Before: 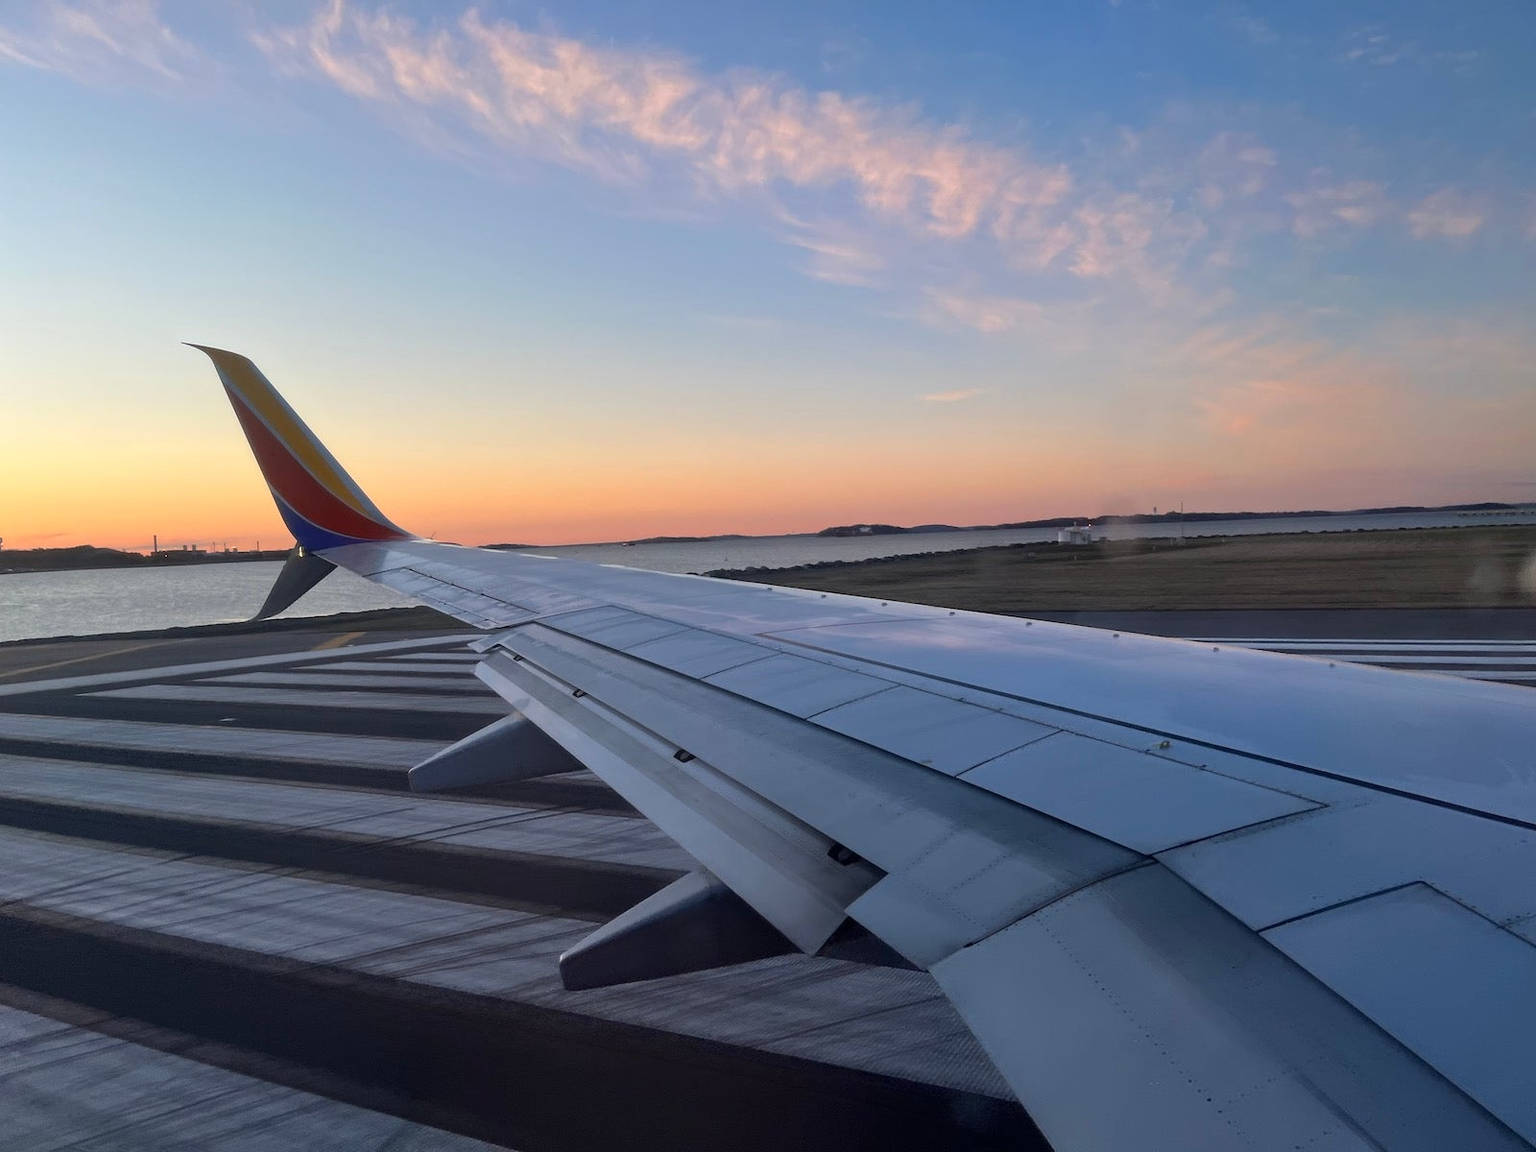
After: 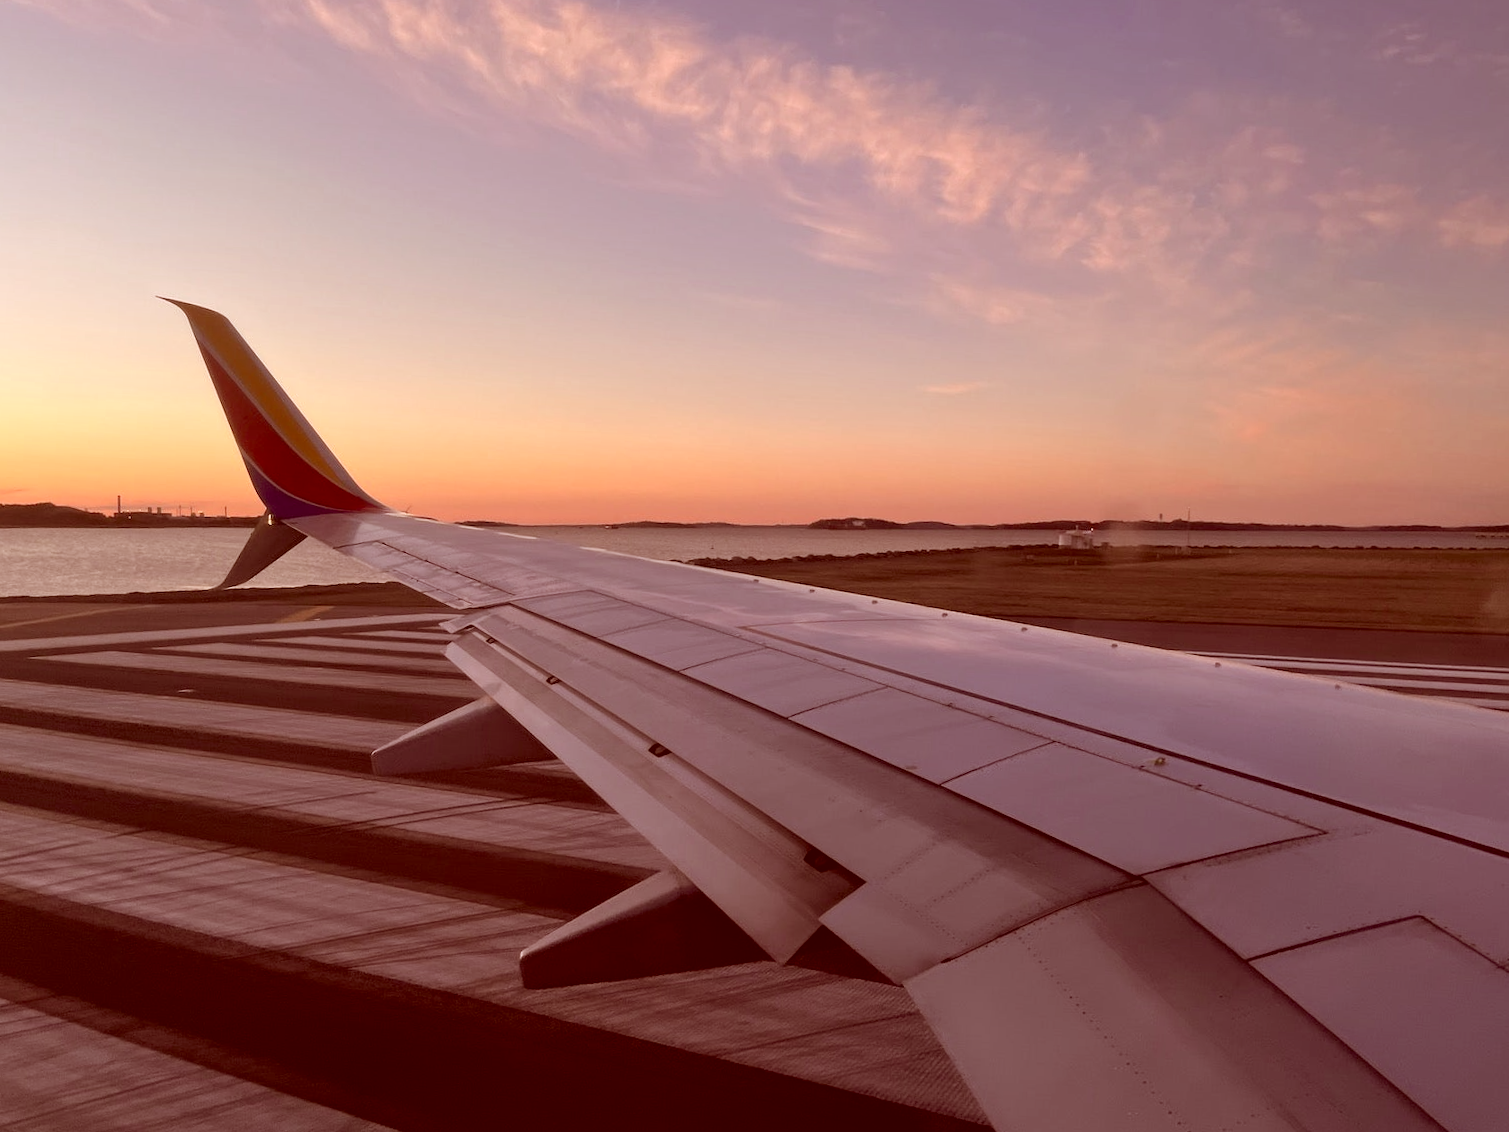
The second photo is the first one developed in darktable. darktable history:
crop and rotate: angle -2.62°
color correction: highlights a* 9.31, highlights b* 9.02, shadows a* 39.61, shadows b* 39.98, saturation 0.78
